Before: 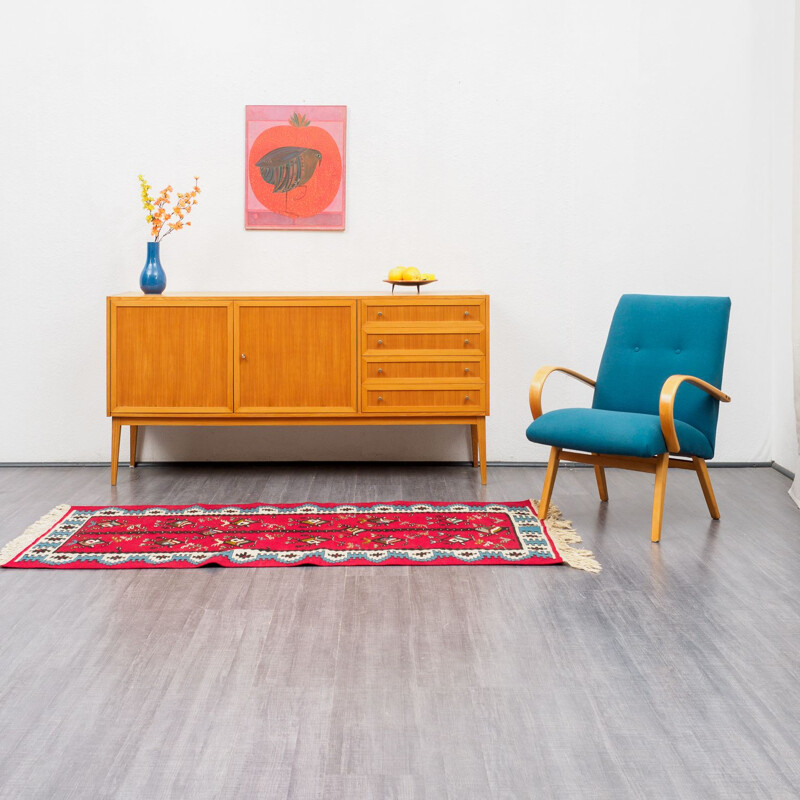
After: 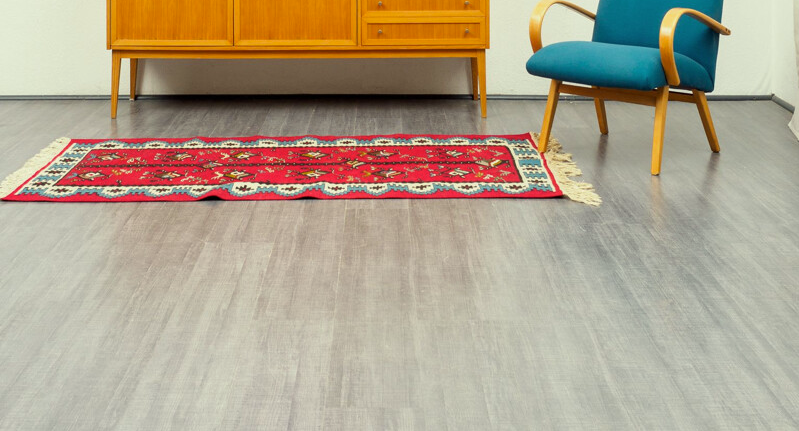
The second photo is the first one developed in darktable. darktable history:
color correction: highlights a* -5.63, highlights b* 10.78
crop and rotate: top 46.101%, right 0.123%
